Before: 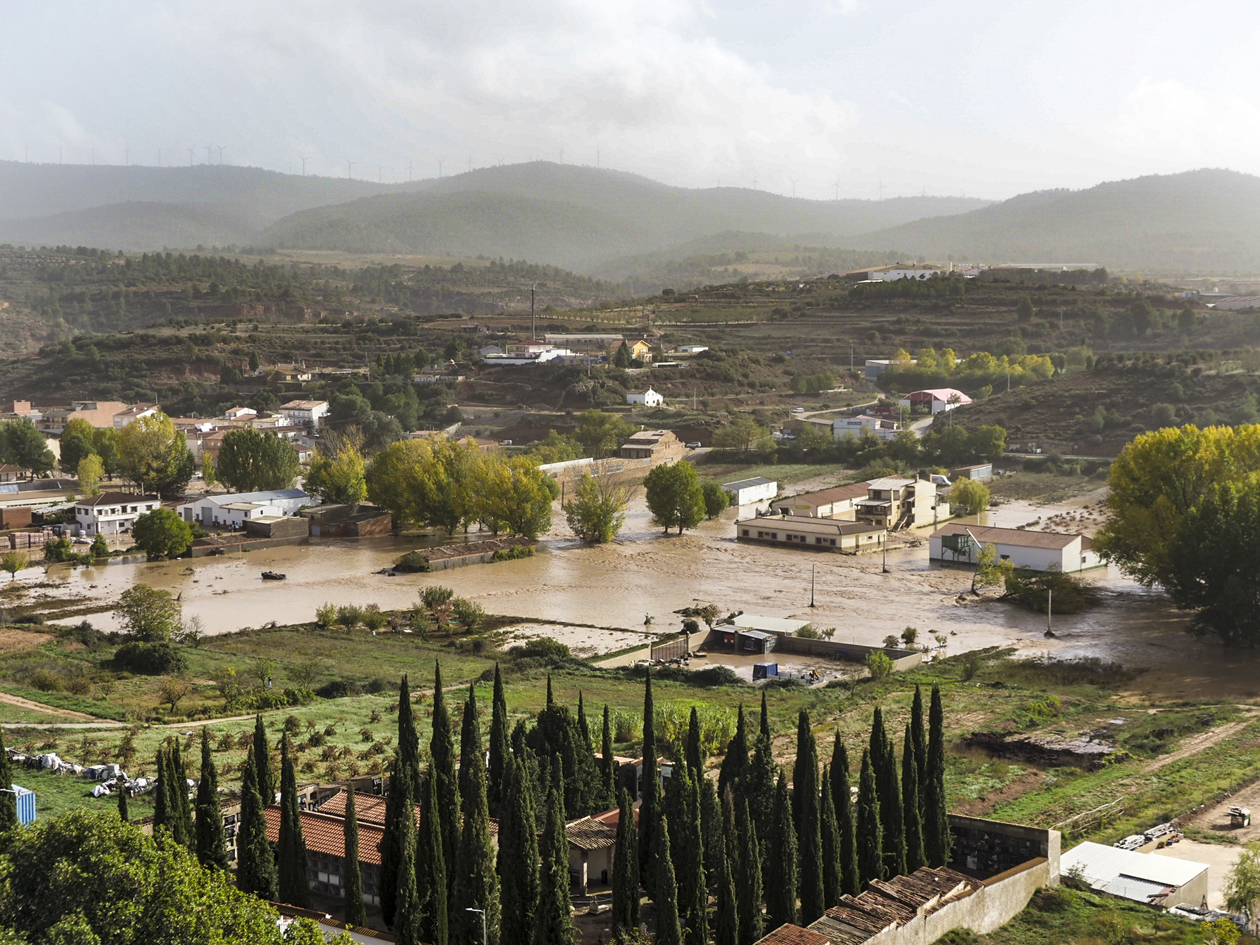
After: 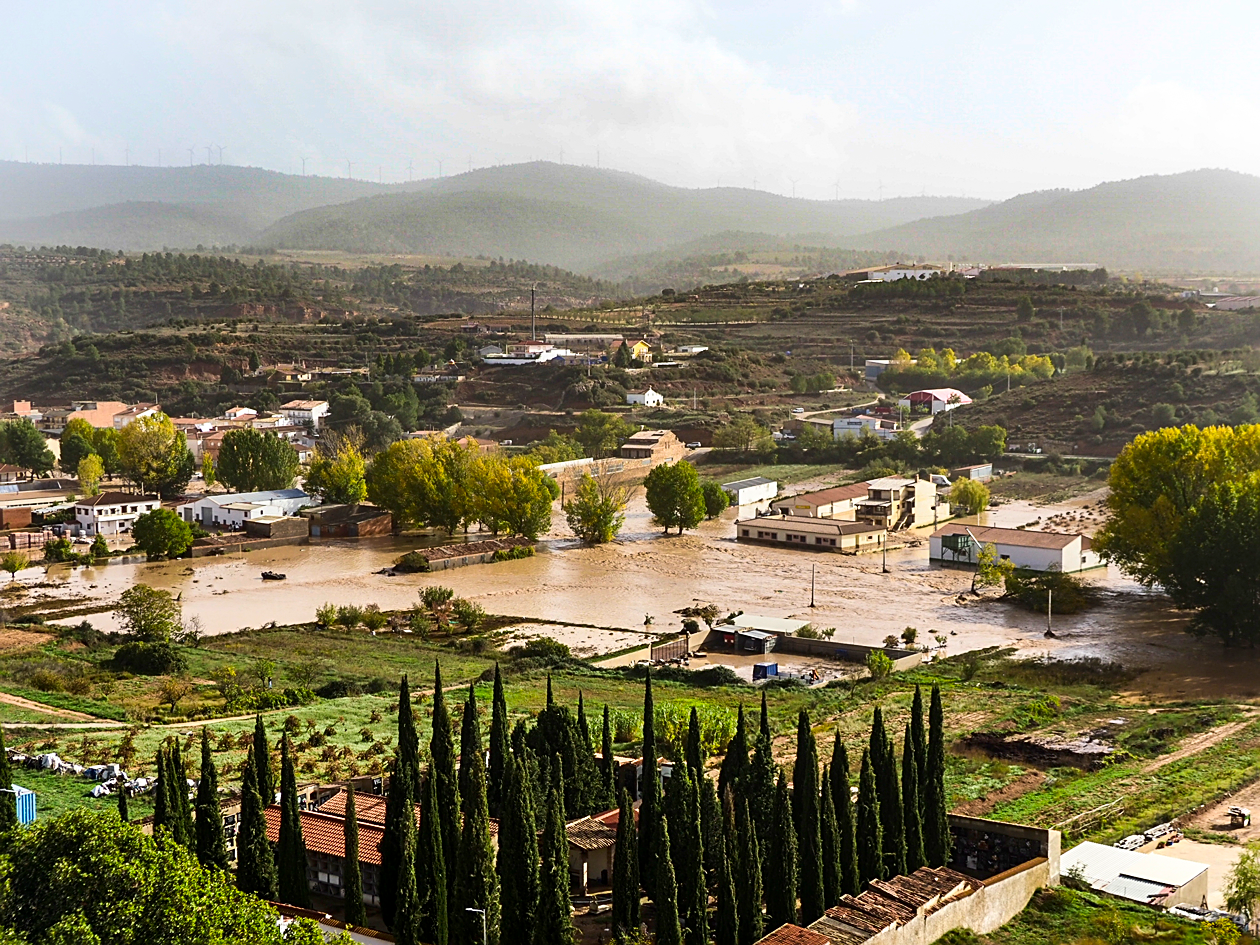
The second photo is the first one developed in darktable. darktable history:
exposure: compensate highlight preservation false
contrast brightness saturation: contrast 0.18, saturation 0.3
sharpen: on, module defaults
